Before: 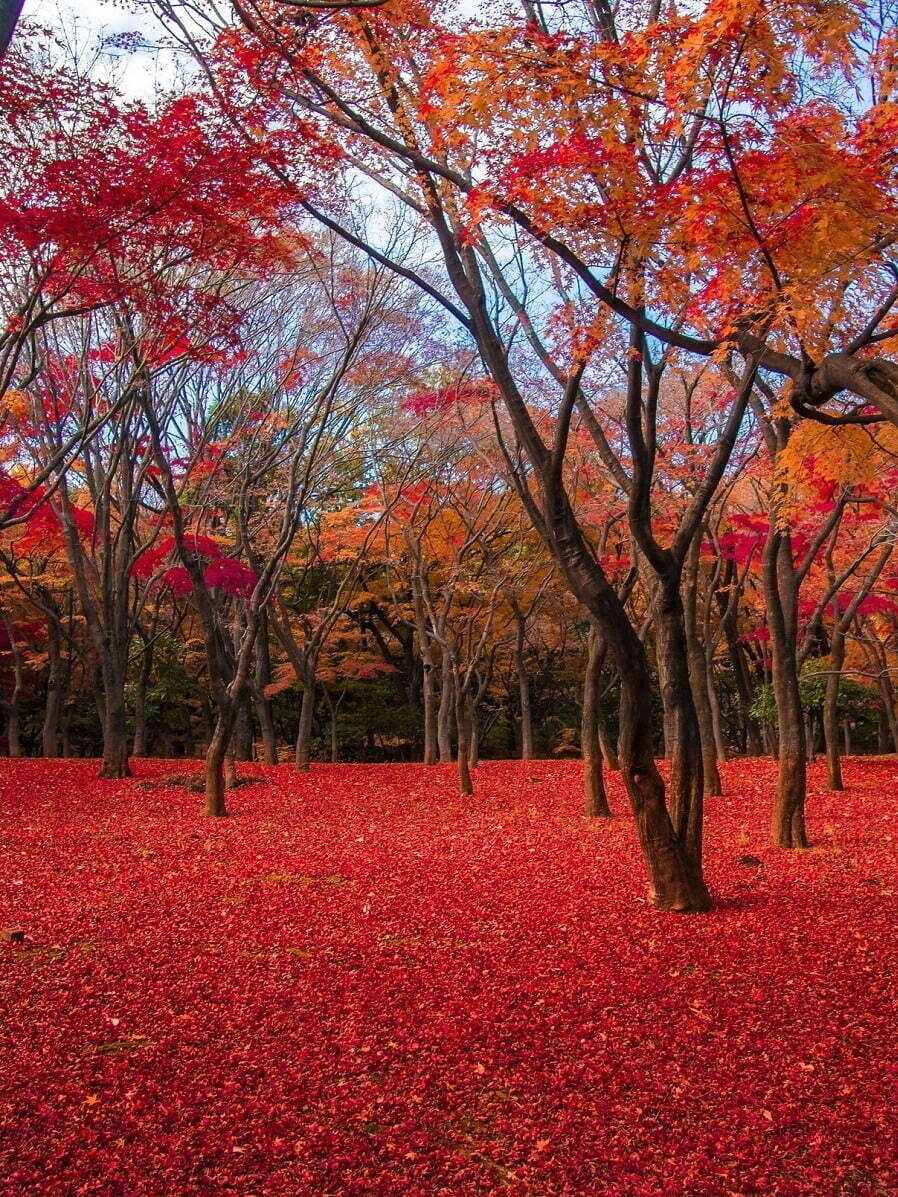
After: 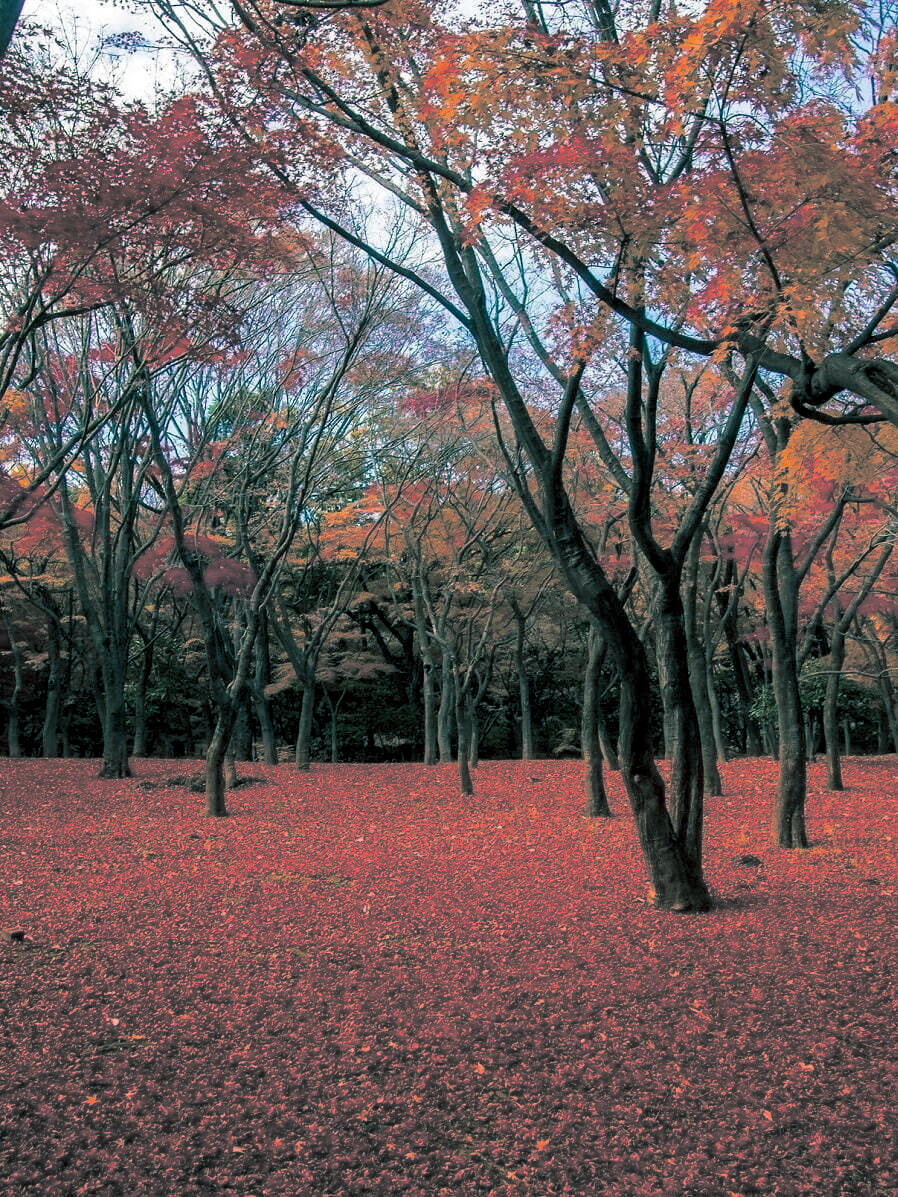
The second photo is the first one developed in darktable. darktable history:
split-toning: shadows › hue 183.6°, shadows › saturation 0.52, highlights › hue 0°, highlights › saturation 0
exposure: black level correction 0.005, exposure 0.014 EV, compensate highlight preservation false
